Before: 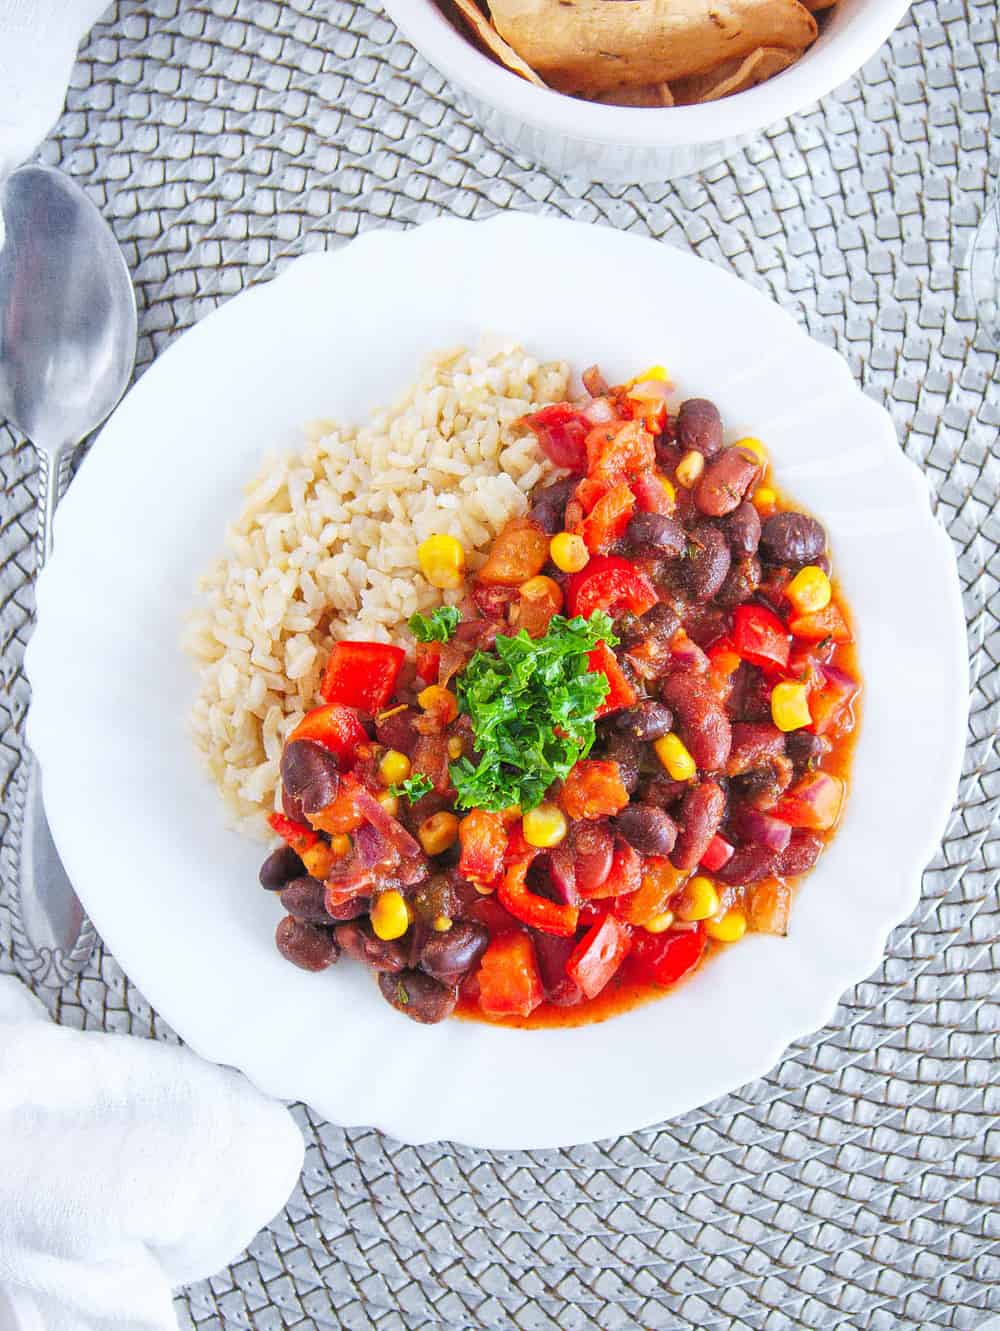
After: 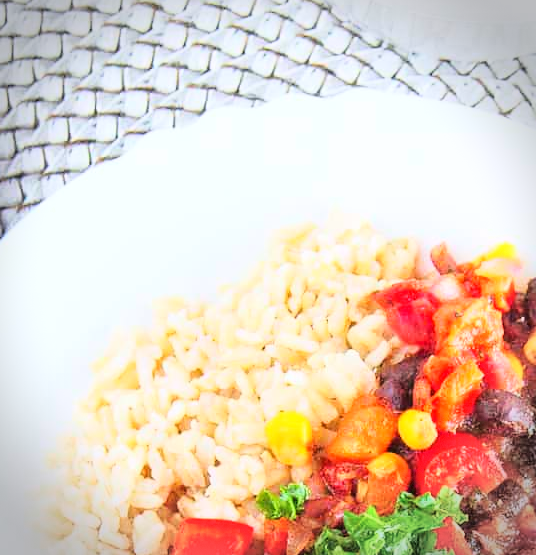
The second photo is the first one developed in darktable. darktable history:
base curve: curves: ch0 [(0, 0) (0.028, 0.03) (0.121, 0.232) (0.46, 0.748) (0.859, 0.968) (1, 1)]
vignetting: dithering 8-bit output
crop: left 15.205%, top 9.272%, right 31.137%, bottom 49.002%
